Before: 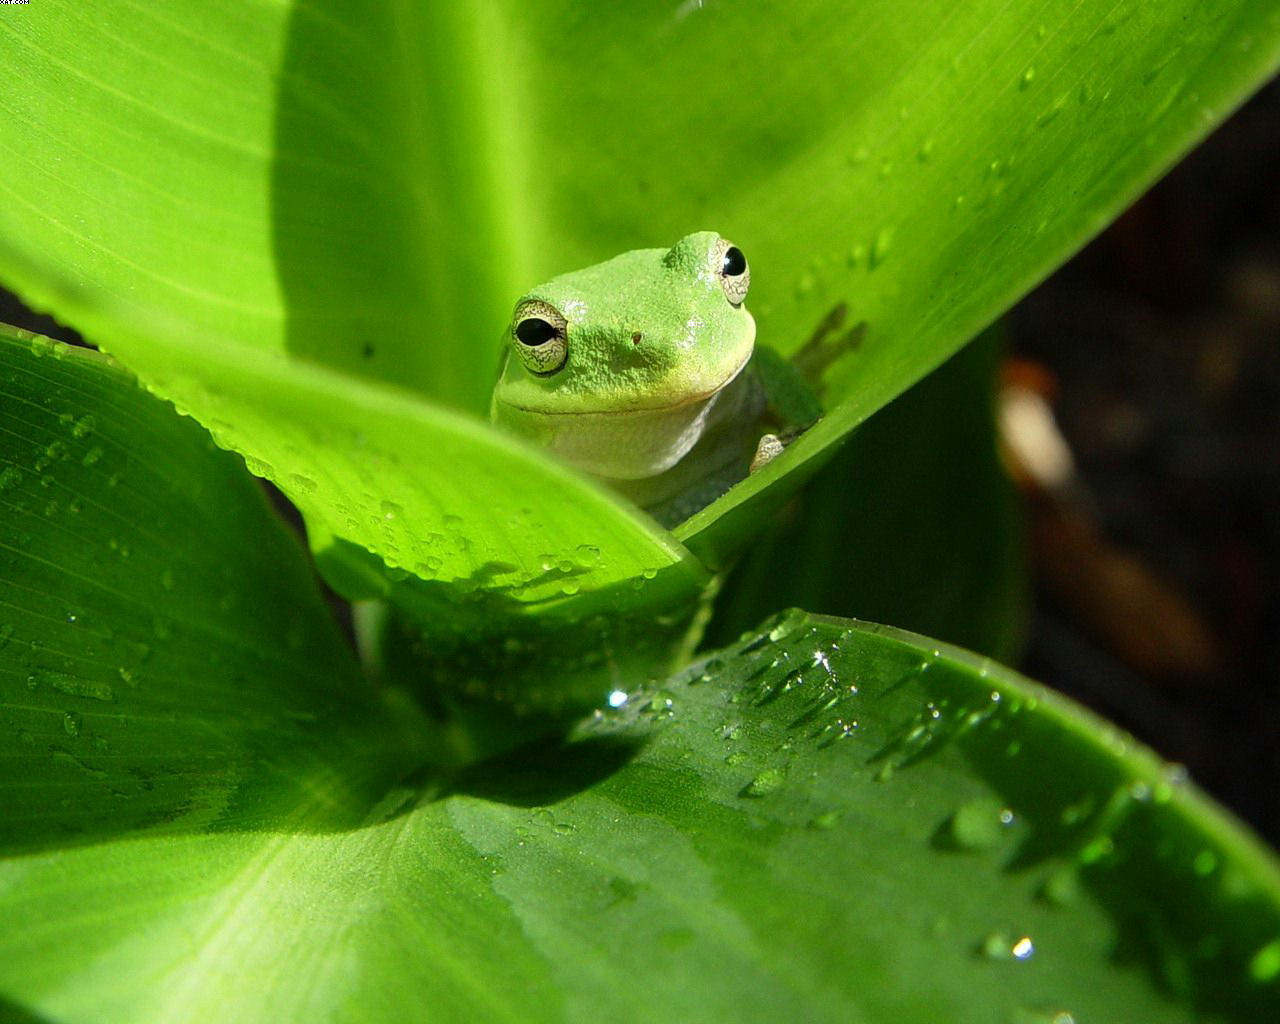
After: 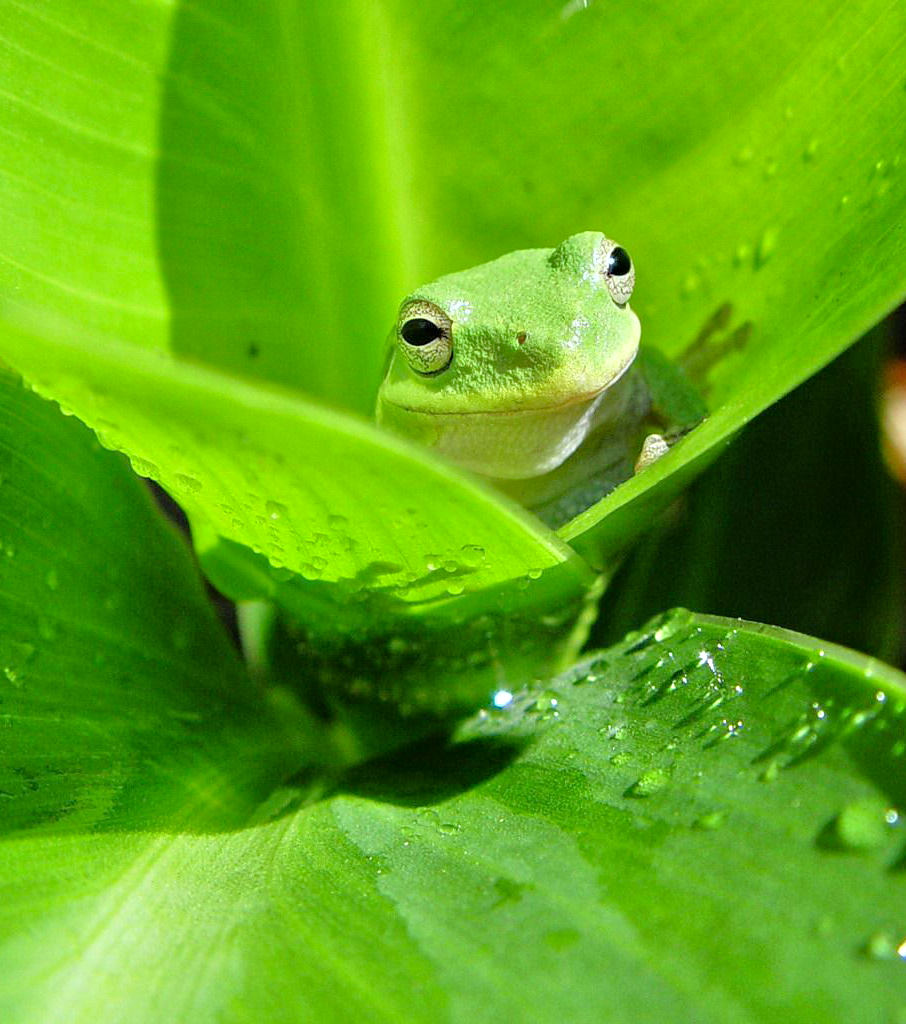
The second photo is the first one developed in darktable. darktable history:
crop and rotate: left 9.061%, right 20.142%
white balance: red 0.954, blue 1.079
tone equalizer: -7 EV 0.15 EV, -6 EV 0.6 EV, -5 EV 1.15 EV, -4 EV 1.33 EV, -3 EV 1.15 EV, -2 EV 0.6 EV, -1 EV 0.15 EV, mask exposure compensation -0.5 EV
haze removal: on, module defaults
